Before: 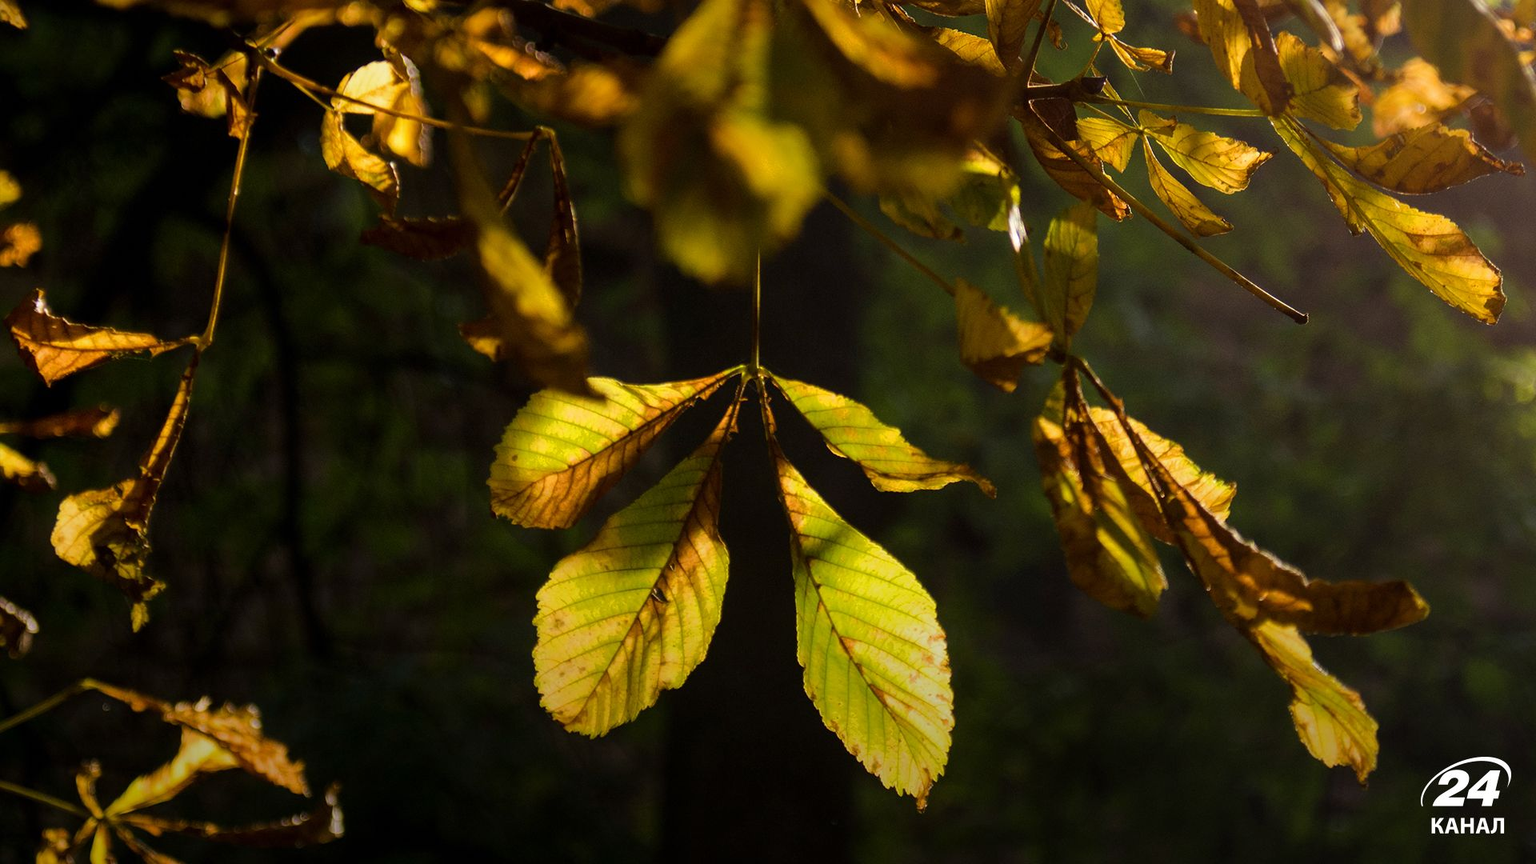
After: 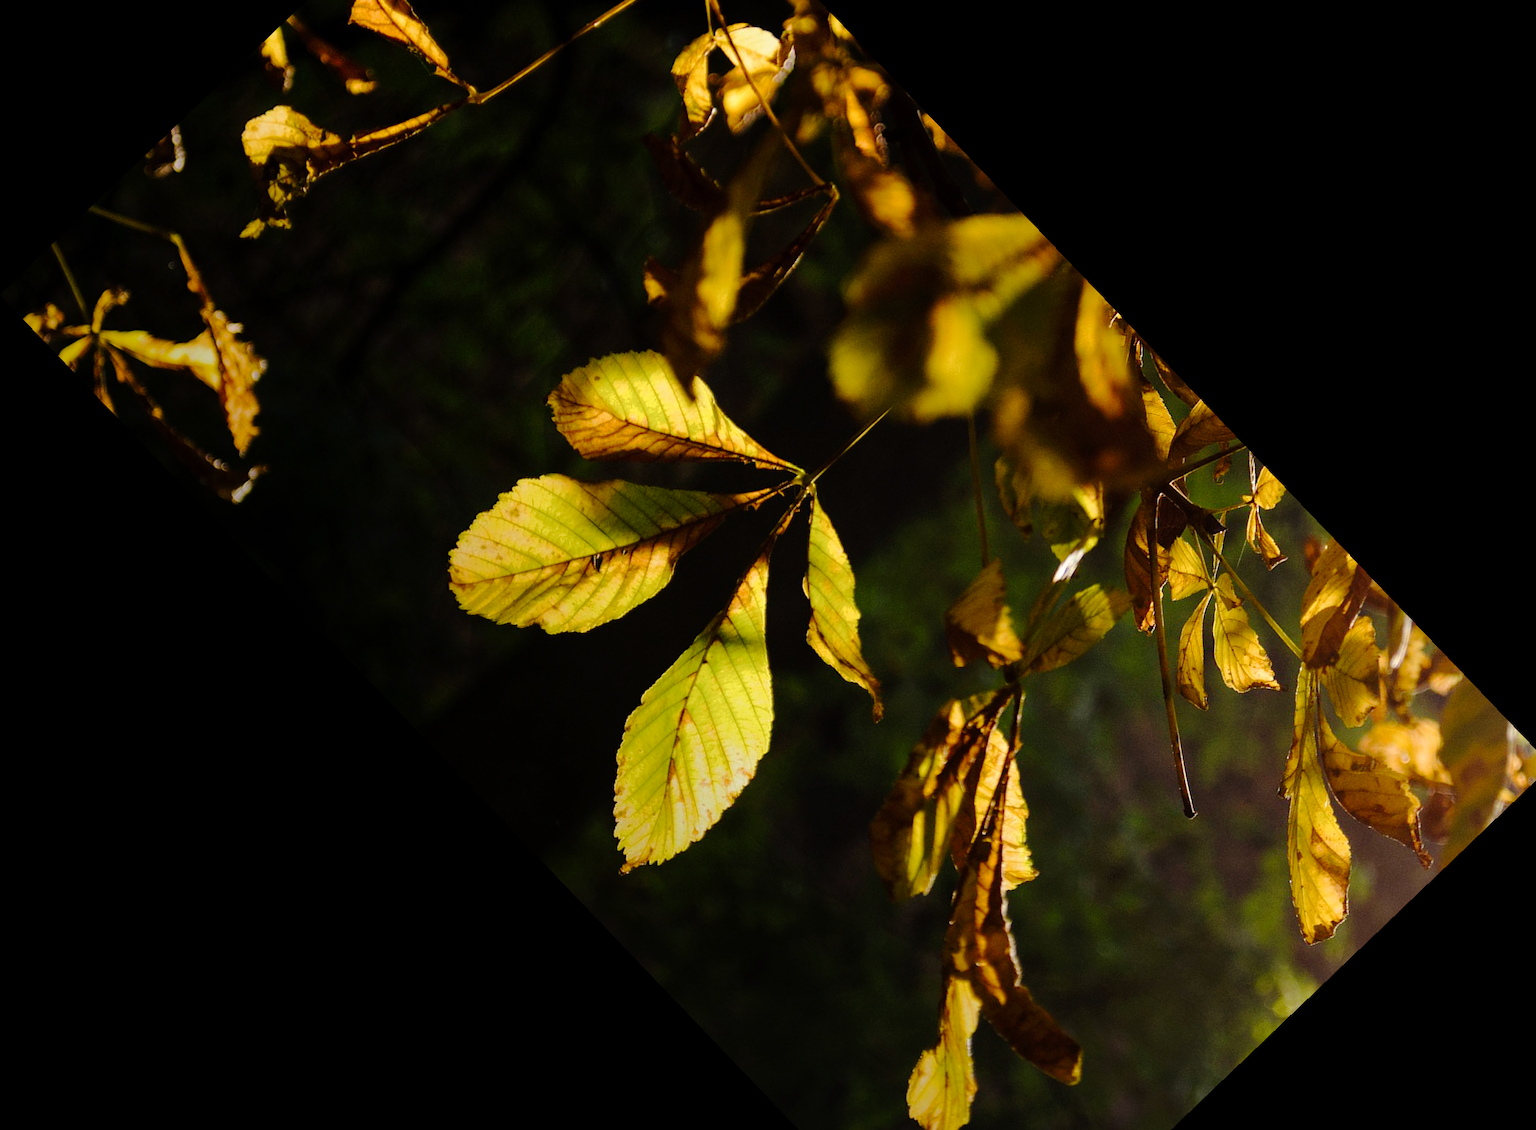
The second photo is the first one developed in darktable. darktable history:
tone curve: curves: ch0 [(0, 0) (0.003, 0.002) (0.011, 0.008) (0.025, 0.016) (0.044, 0.026) (0.069, 0.04) (0.1, 0.061) (0.136, 0.104) (0.177, 0.15) (0.224, 0.22) (0.277, 0.307) (0.335, 0.399) (0.399, 0.492) (0.468, 0.575) (0.543, 0.638) (0.623, 0.701) (0.709, 0.778) (0.801, 0.85) (0.898, 0.934) (1, 1)], preserve colors none
crop and rotate: angle -46.26°, top 16.234%, right 0.912%, bottom 11.704%
levels: levels [0, 0.51, 1]
